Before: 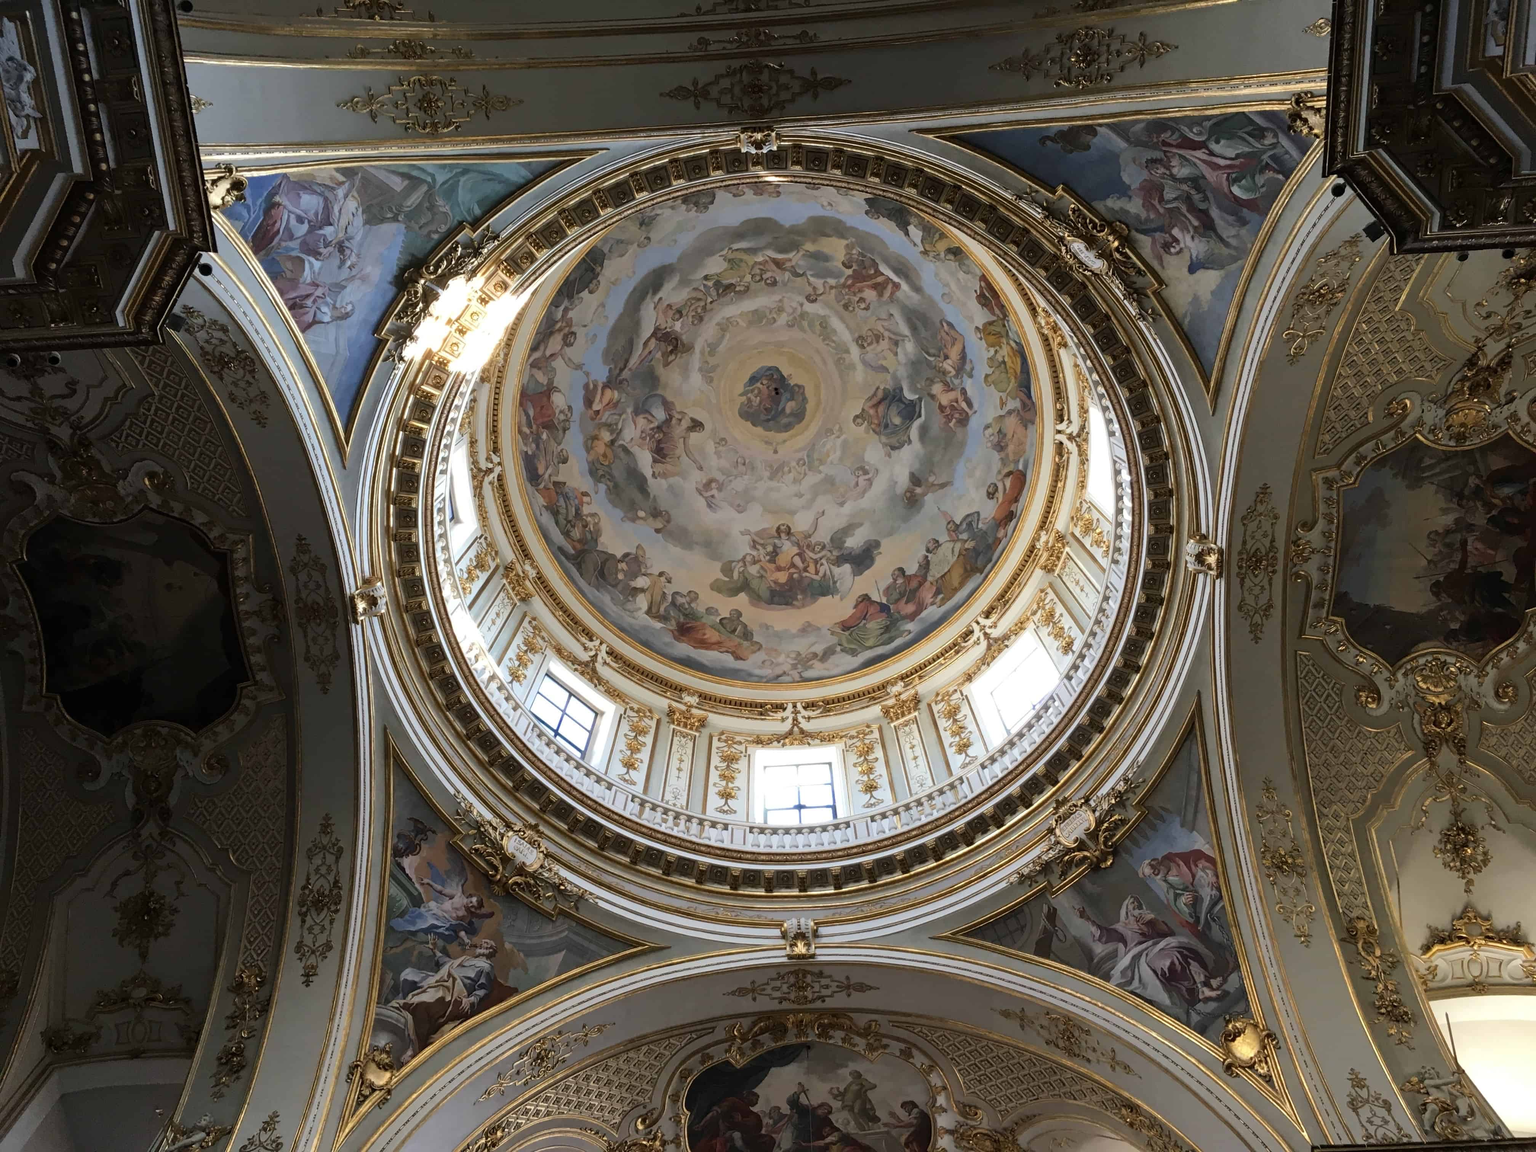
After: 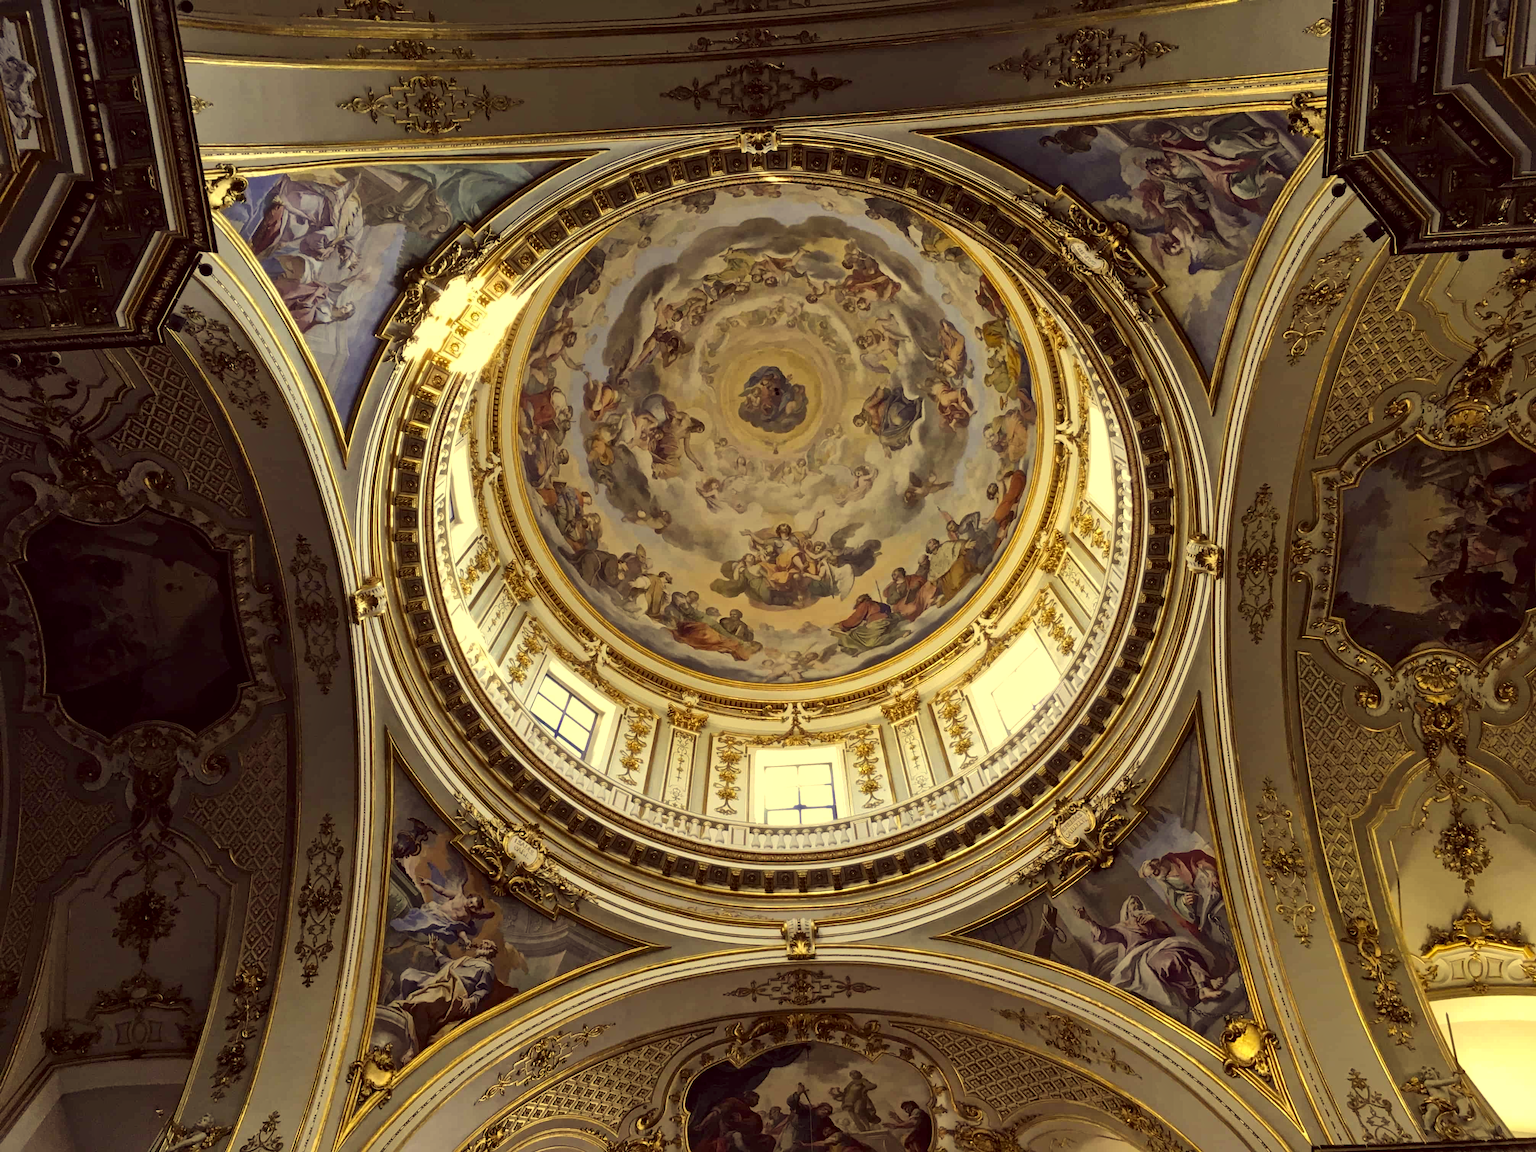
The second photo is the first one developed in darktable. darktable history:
color correction: highlights a* -0.362, highlights b* 39.71, shadows a* 9.91, shadows b* -0.614
tone equalizer: edges refinement/feathering 500, mask exposure compensation -1.57 EV, preserve details no
local contrast: mode bilateral grid, contrast 20, coarseness 49, detail 149%, midtone range 0.2
